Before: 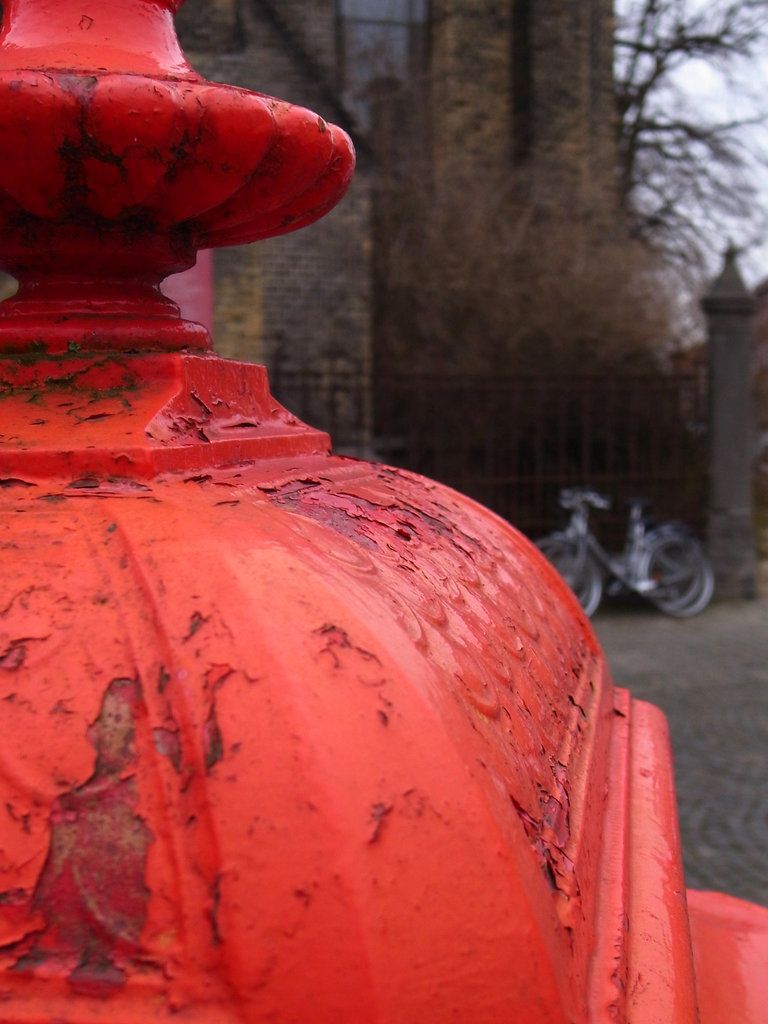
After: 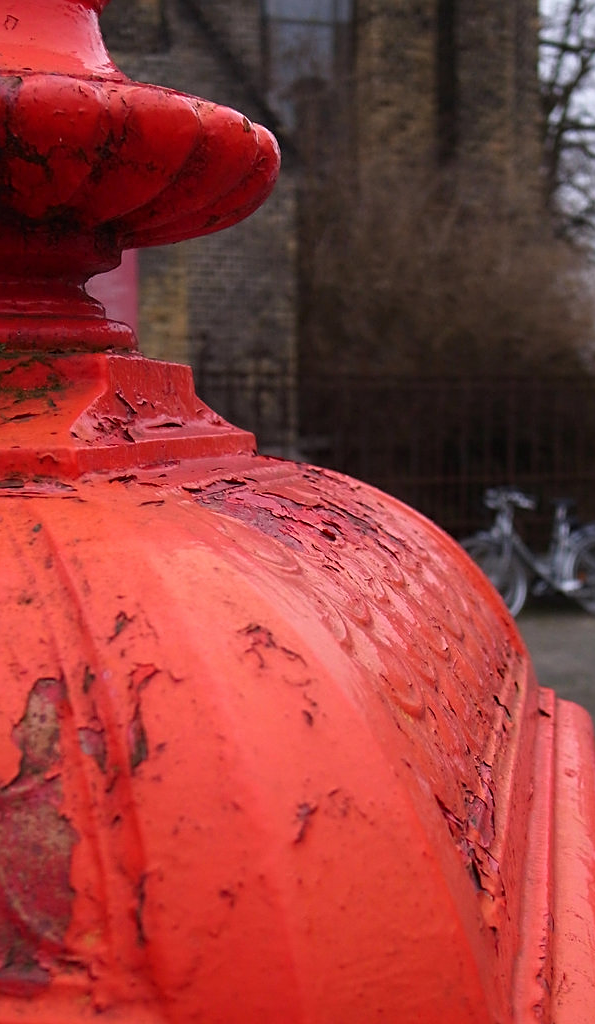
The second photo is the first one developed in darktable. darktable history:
sharpen: on, module defaults
crop: left 9.882%, right 12.631%
